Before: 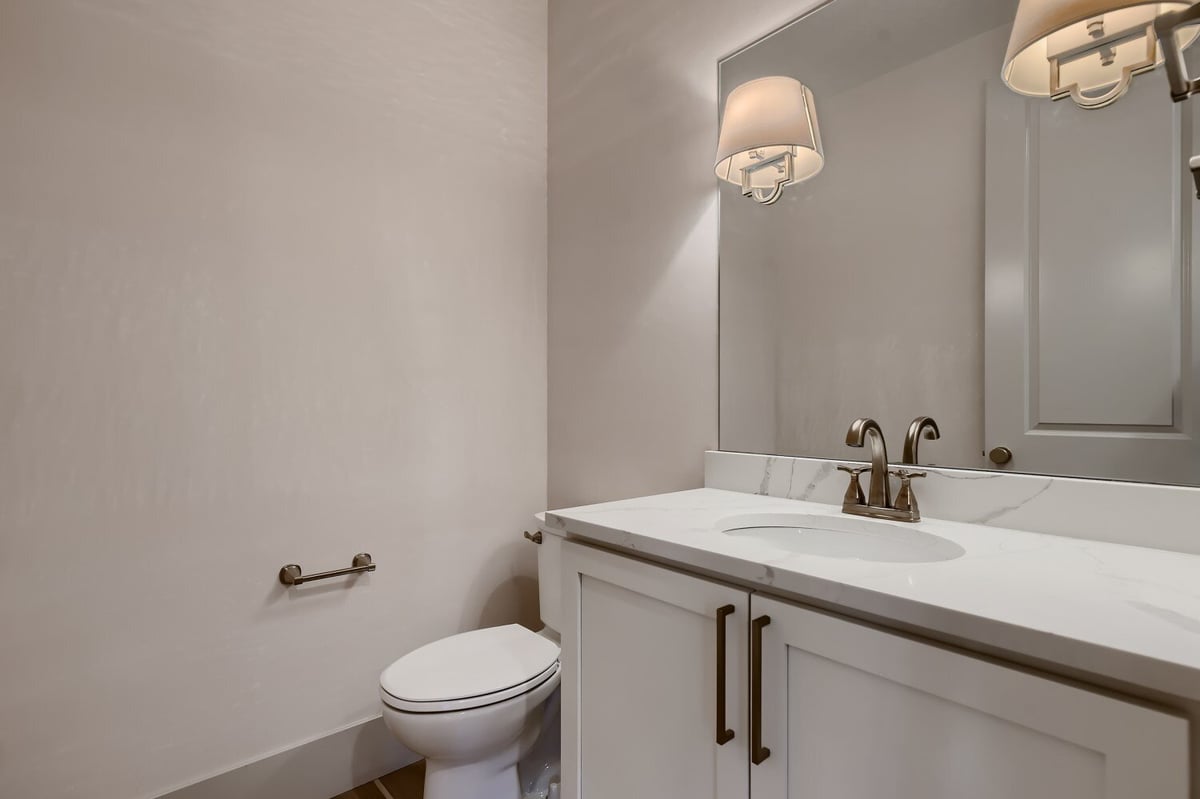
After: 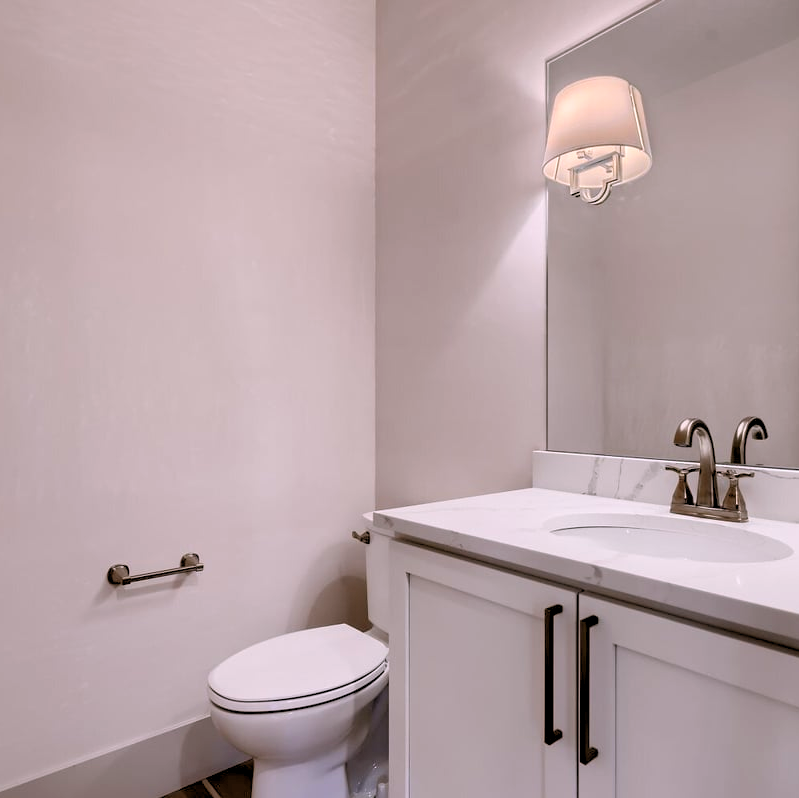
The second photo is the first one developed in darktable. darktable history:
white balance: red 1.05, blue 1.072
rgb levels: levels [[0.013, 0.434, 0.89], [0, 0.5, 1], [0, 0.5, 1]]
crop and rotate: left 14.385%, right 18.948%
